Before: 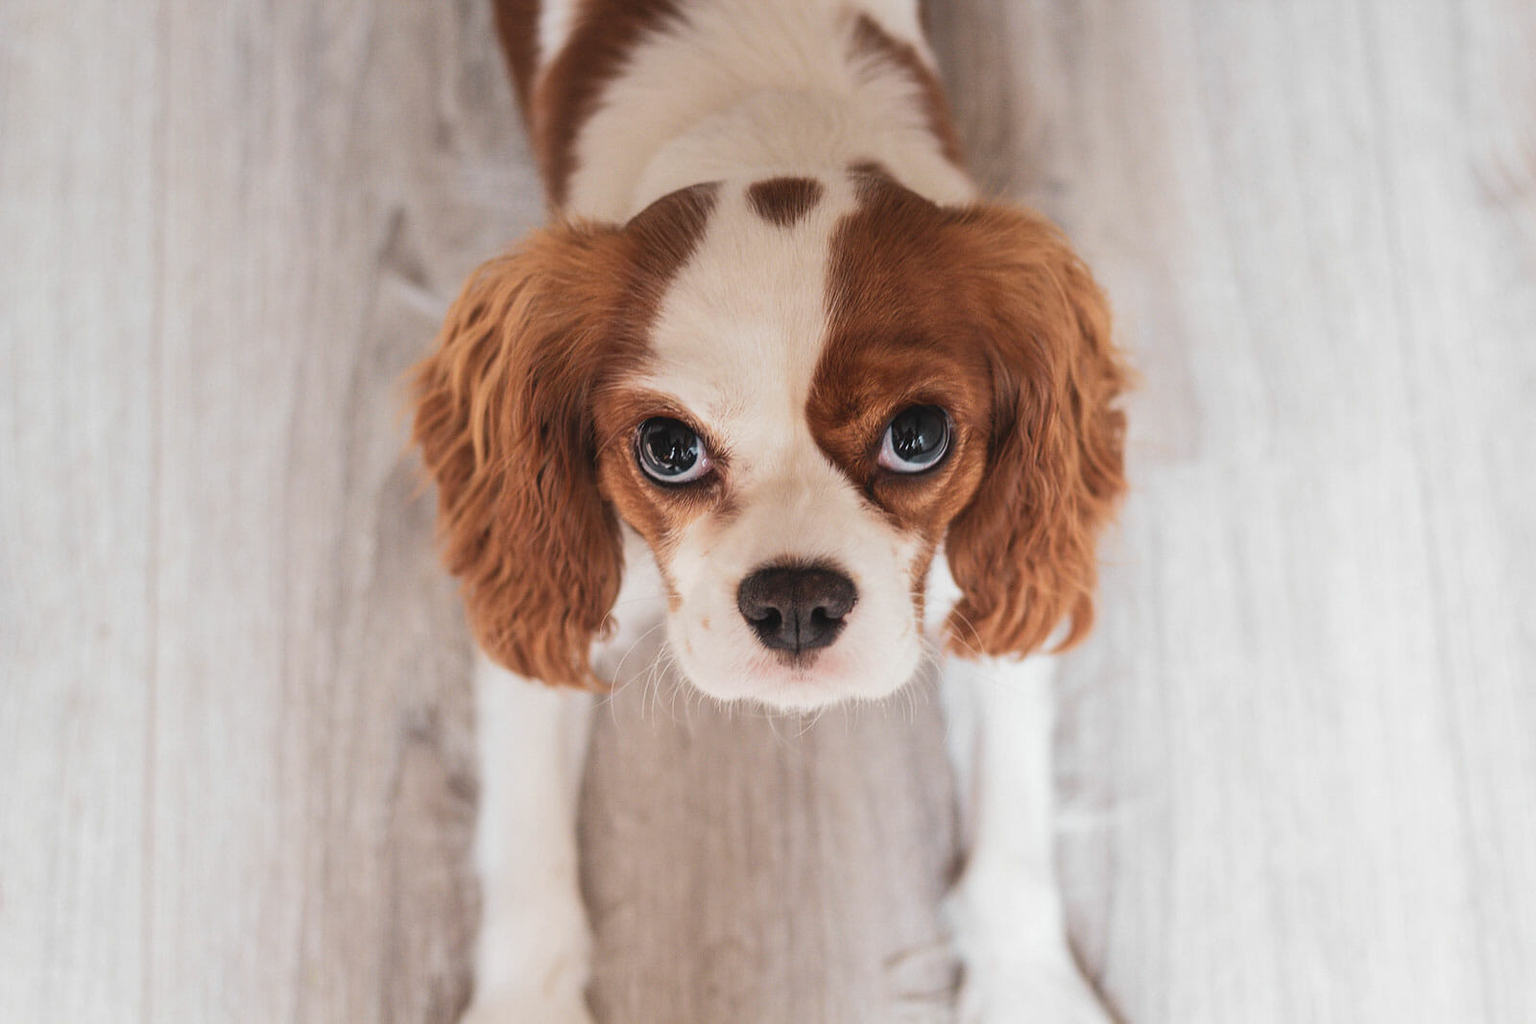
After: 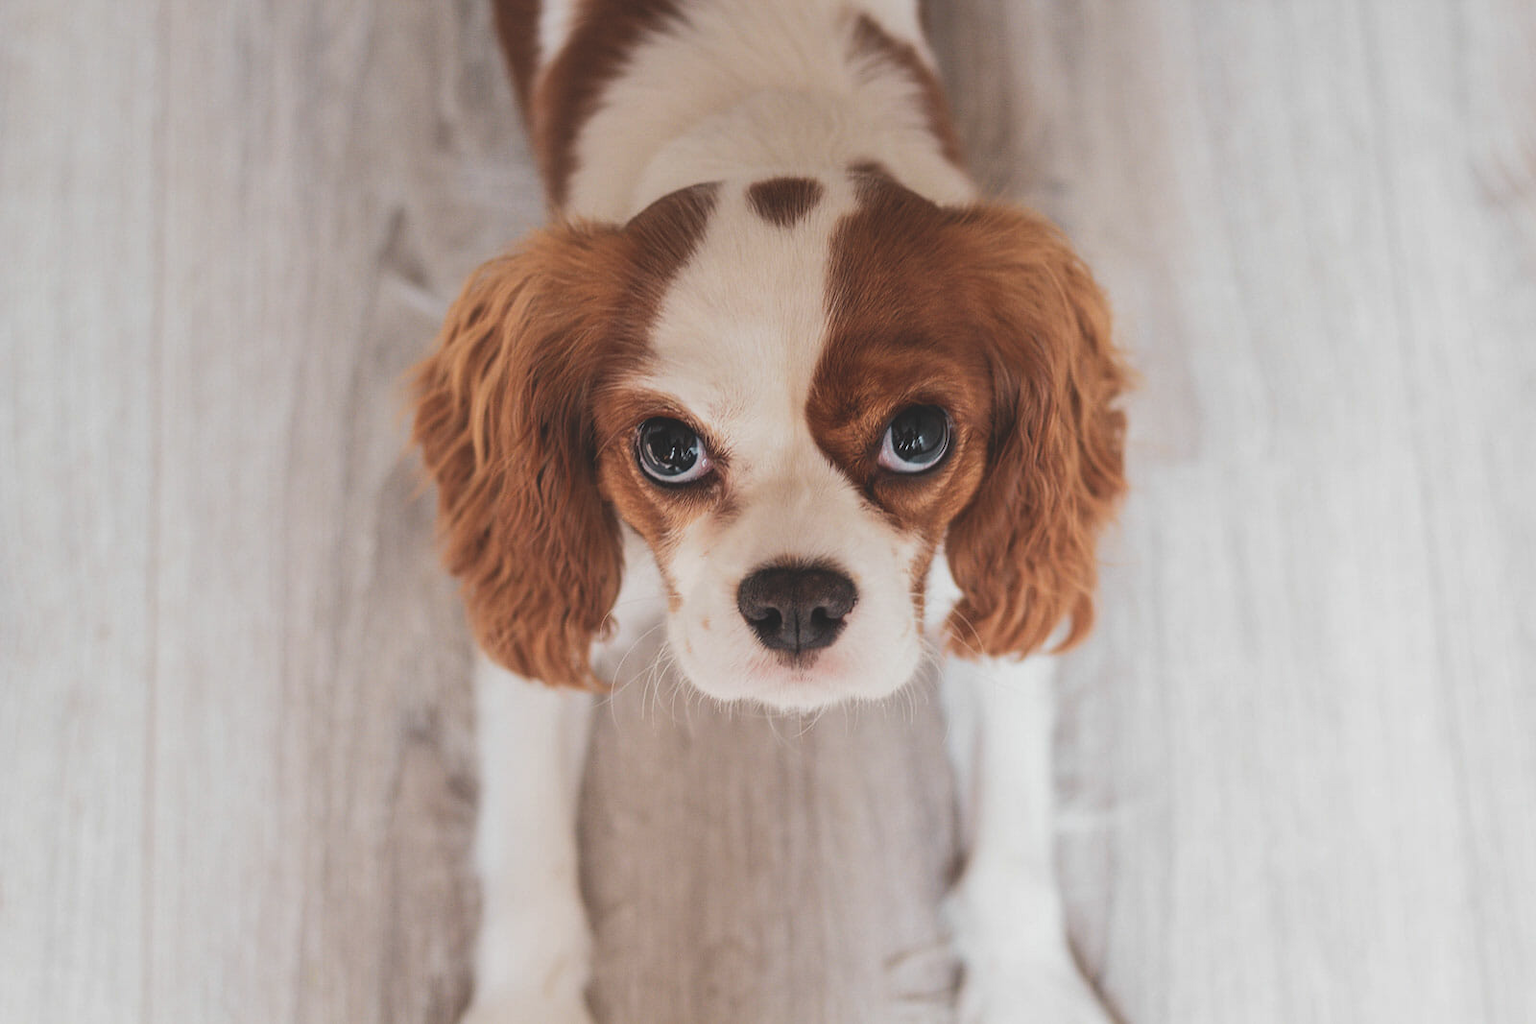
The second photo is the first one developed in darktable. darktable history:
exposure: black level correction -0.014, exposure -0.195 EV, compensate exposure bias true, compensate highlight preservation false
